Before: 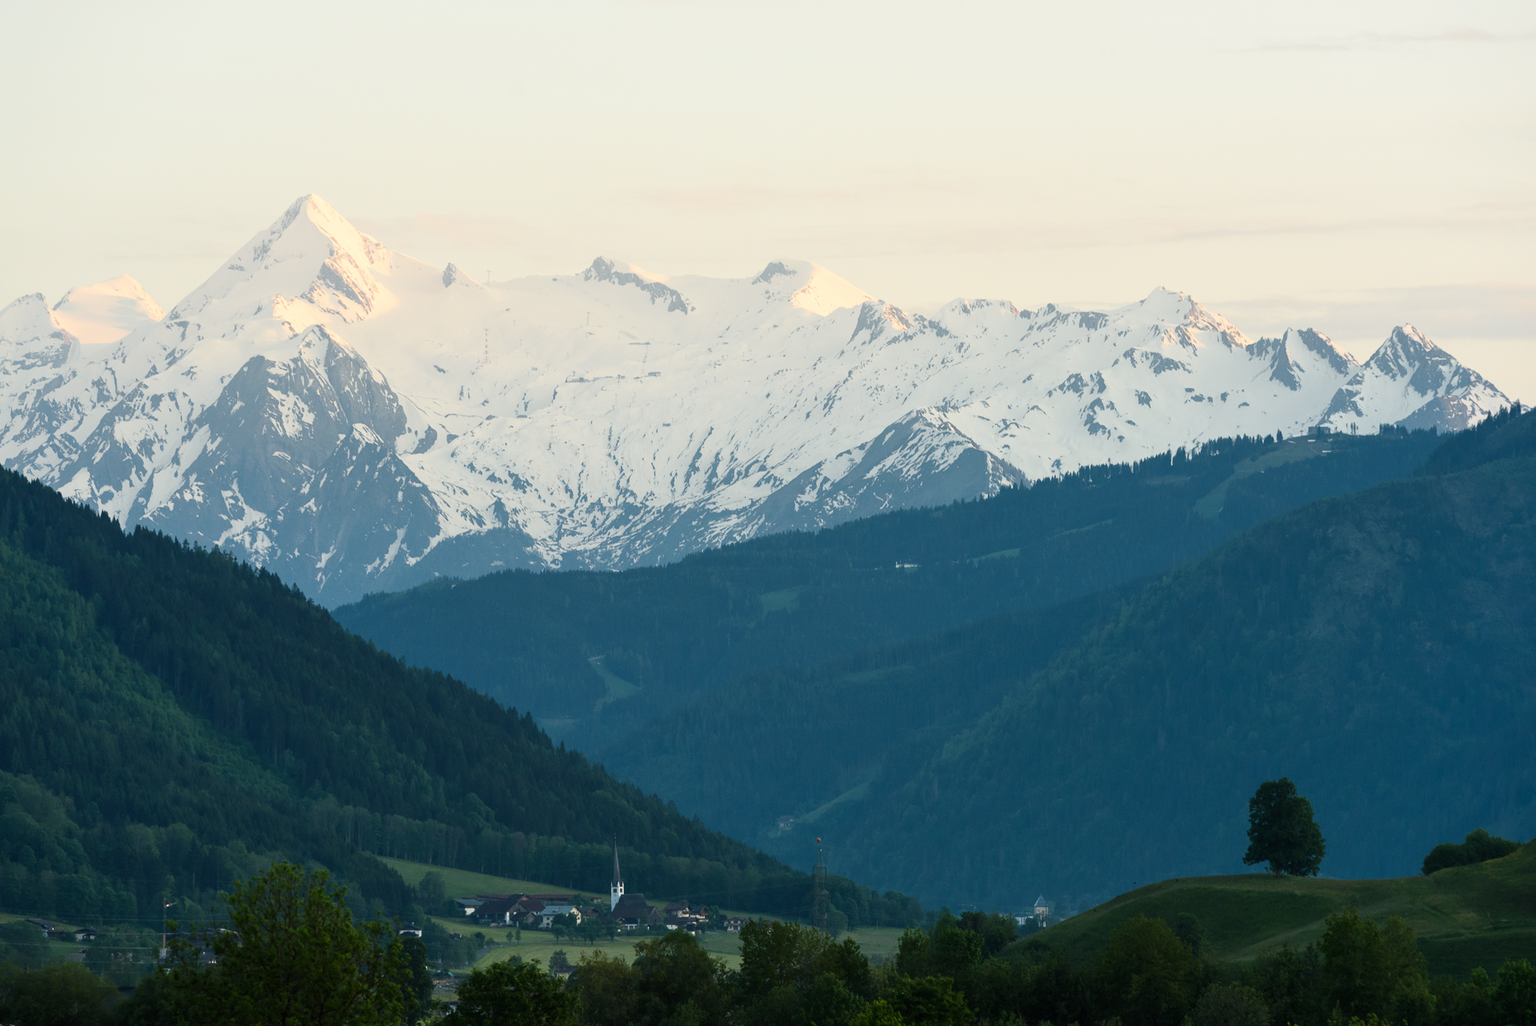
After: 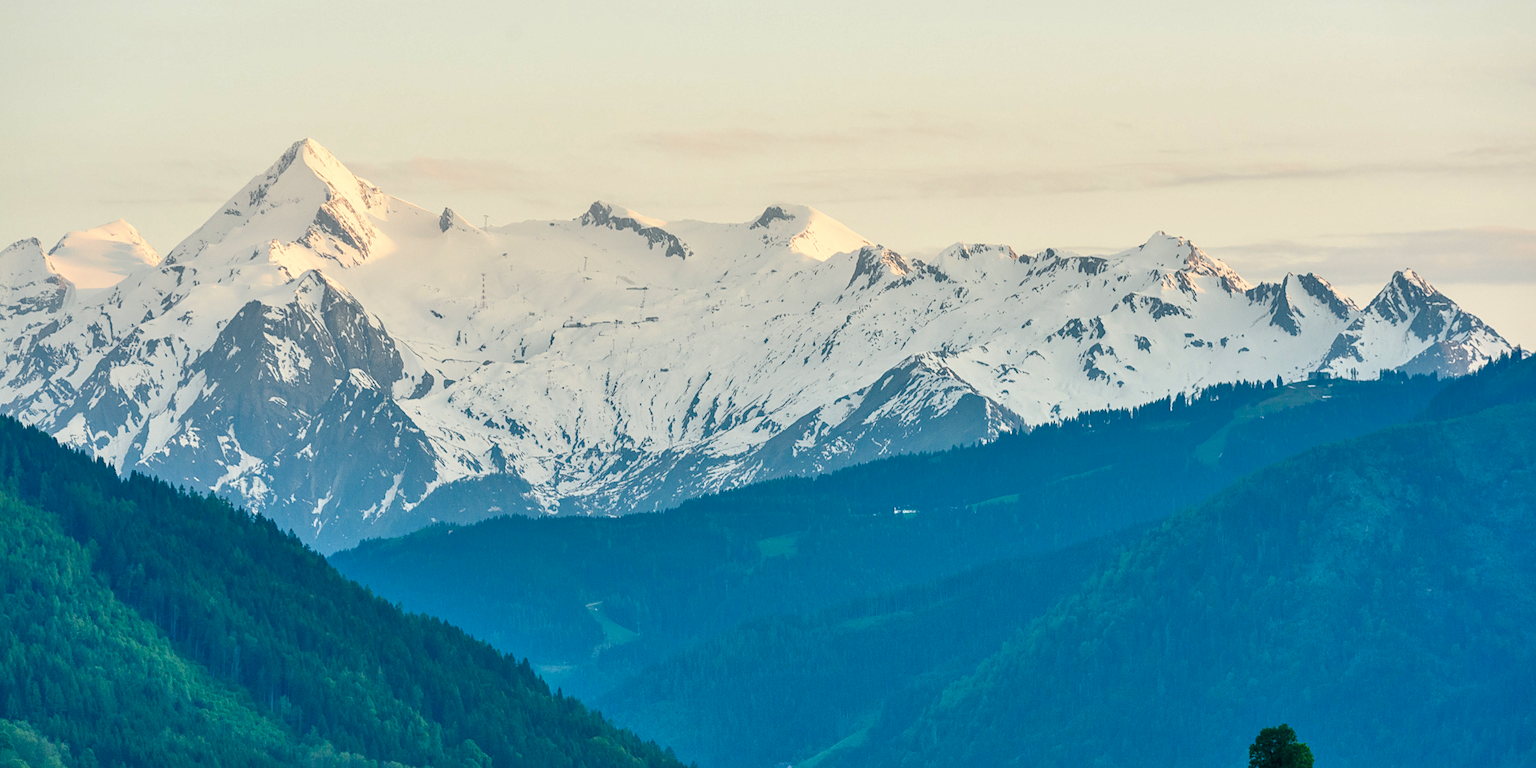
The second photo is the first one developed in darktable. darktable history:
sharpen: amount 0.209
local contrast: on, module defaults
tone equalizer: -7 EV 0.146 EV, -6 EV 0.603 EV, -5 EV 1.18 EV, -4 EV 1.32 EV, -3 EV 1.13 EV, -2 EV 0.6 EV, -1 EV 0.166 EV
crop: left 0.355%, top 5.471%, bottom 19.834%
shadows and highlights: low approximation 0.01, soften with gaussian
color balance rgb: perceptual saturation grading › global saturation 20%, perceptual saturation grading › highlights -25.781%, perceptual saturation grading › shadows 49.393%, global vibrance 20%
tone curve: curves: ch0 [(0, 0) (0.253, 0.237) (1, 1)]; ch1 [(0, 0) (0.411, 0.385) (0.502, 0.506) (0.557, 0.565) (0.66, 0.683) (1, 1)]; ch2 [(0, 0) (0.394, 0.413) (0.5, 0.5) (1, 1)], preserve colors none
